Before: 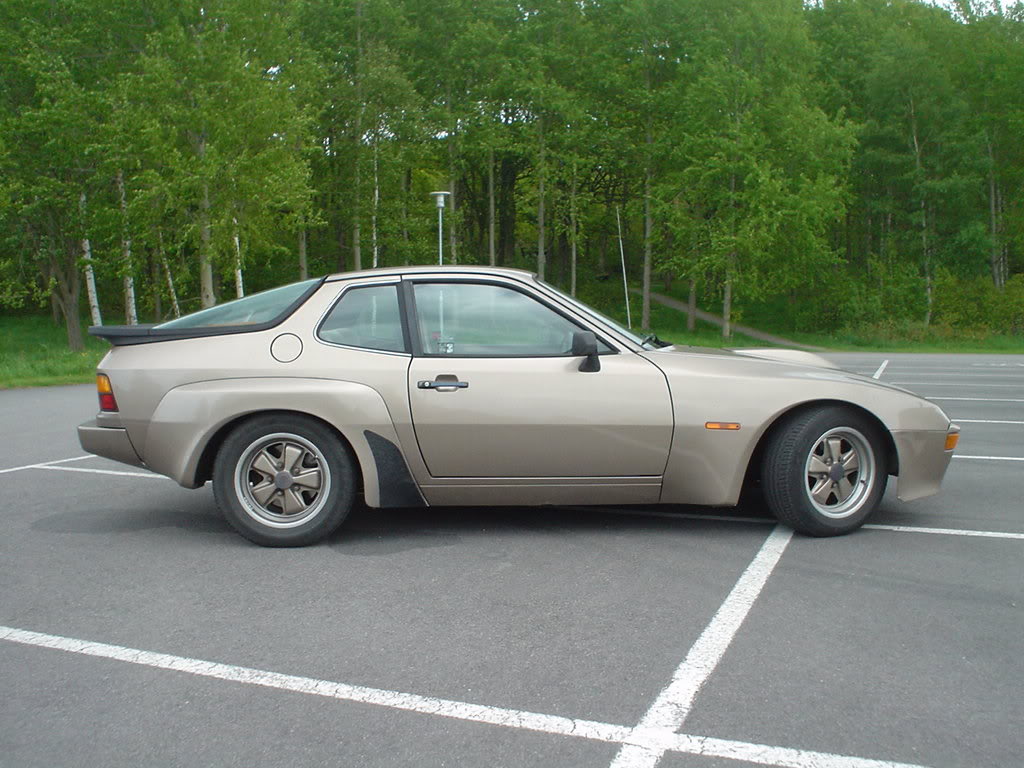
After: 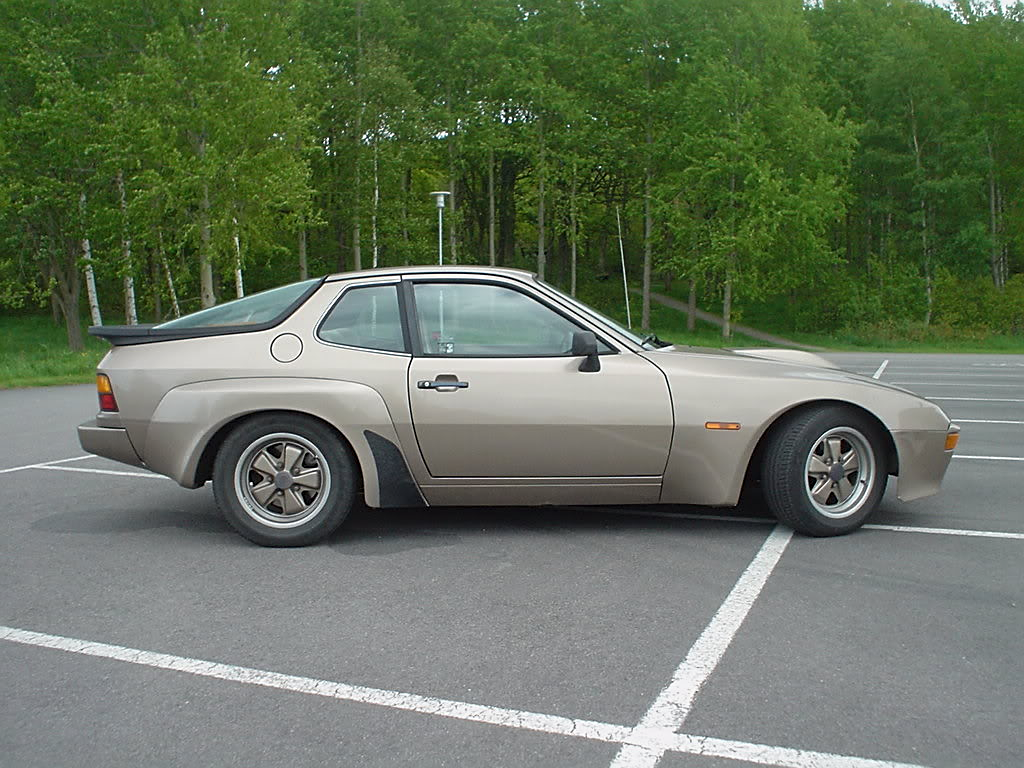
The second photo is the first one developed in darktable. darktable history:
sharpen: on, module defaults
exposure: exposure -0.151 EV, compensate highlight preservation false
